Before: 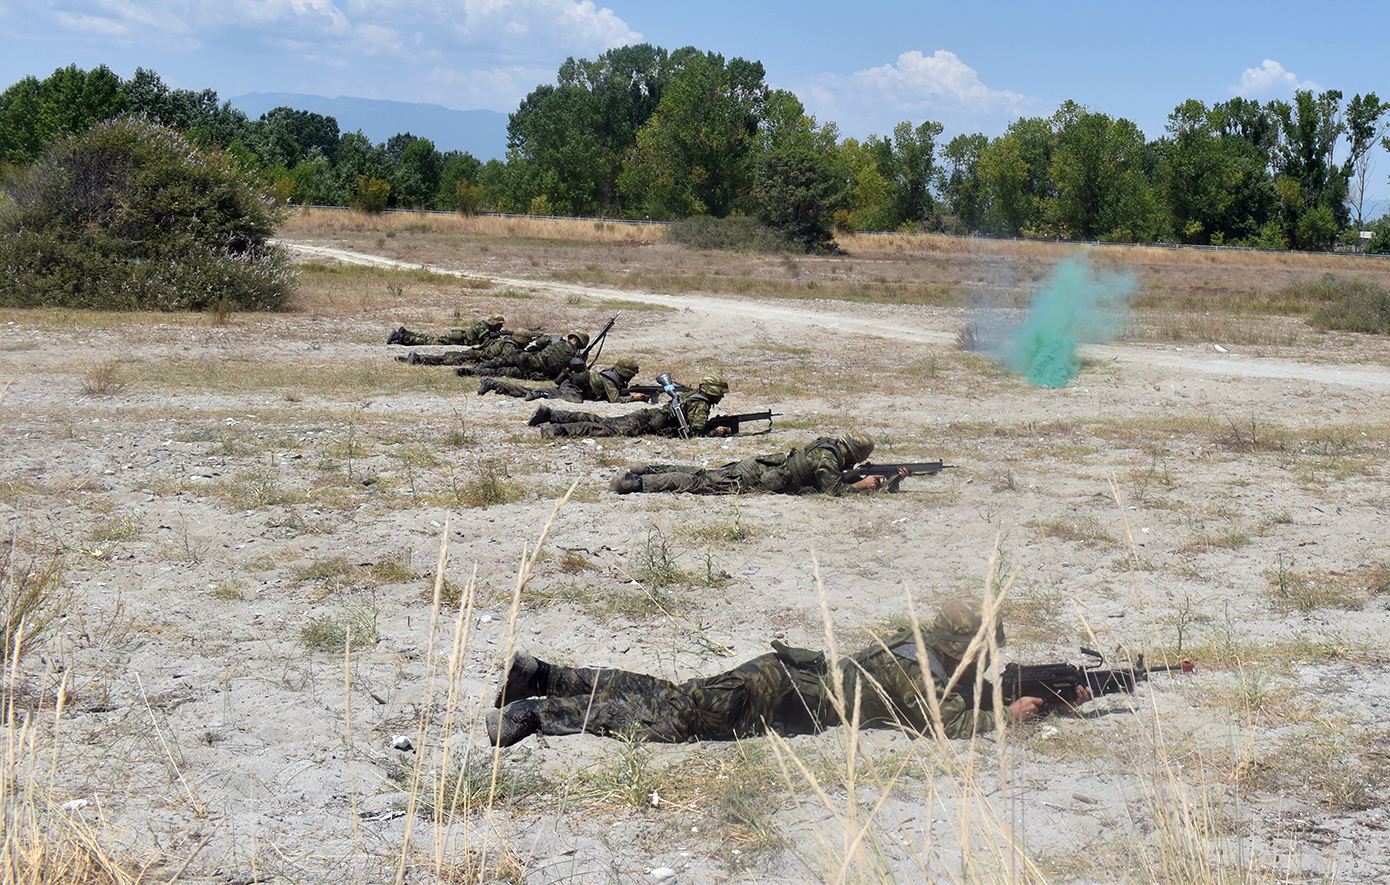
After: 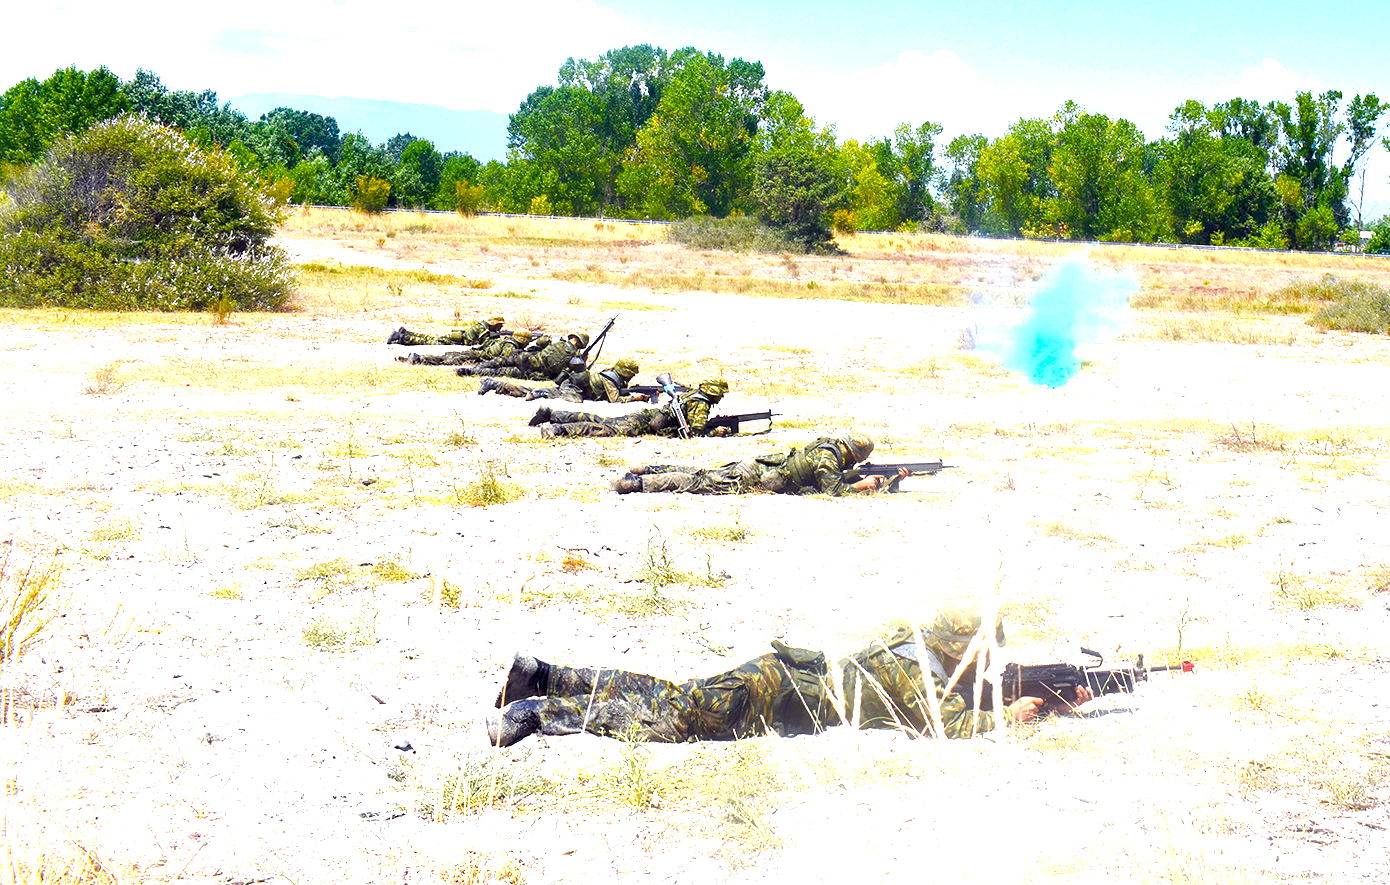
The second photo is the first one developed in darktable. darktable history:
exposure: black level correction 0, exposure 1.5 EV, compensate highlight preservation false
color balance rgb: linear chroma grading › shadows 10%, linear chroma grading › highlights 10%, linear chroma grading › global chroma 15%, linear chroma grading › mid-tones 15%, perceptual saturation grading › global saturation 40%, perceptual saturation grading › highlights -25%, perceptual saturation grading › mid-tones 35%, perceptual saturation grading › shadows 35%, perceptual brilliance grading › global brilliance 11.29%, global vibrance 11.29%
